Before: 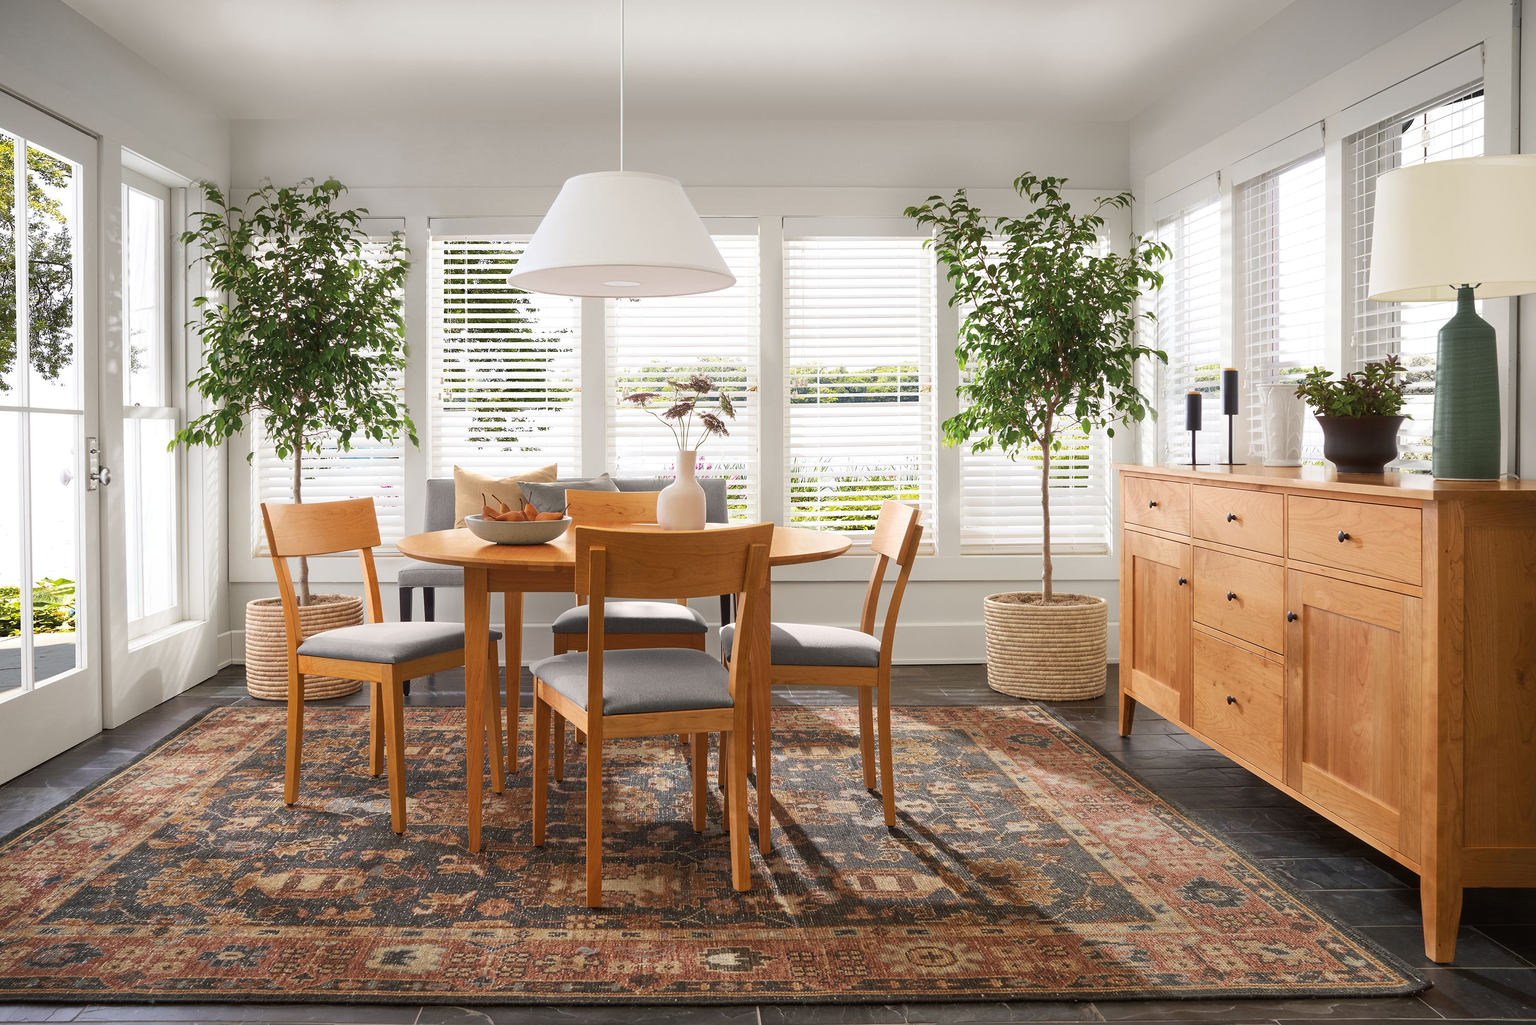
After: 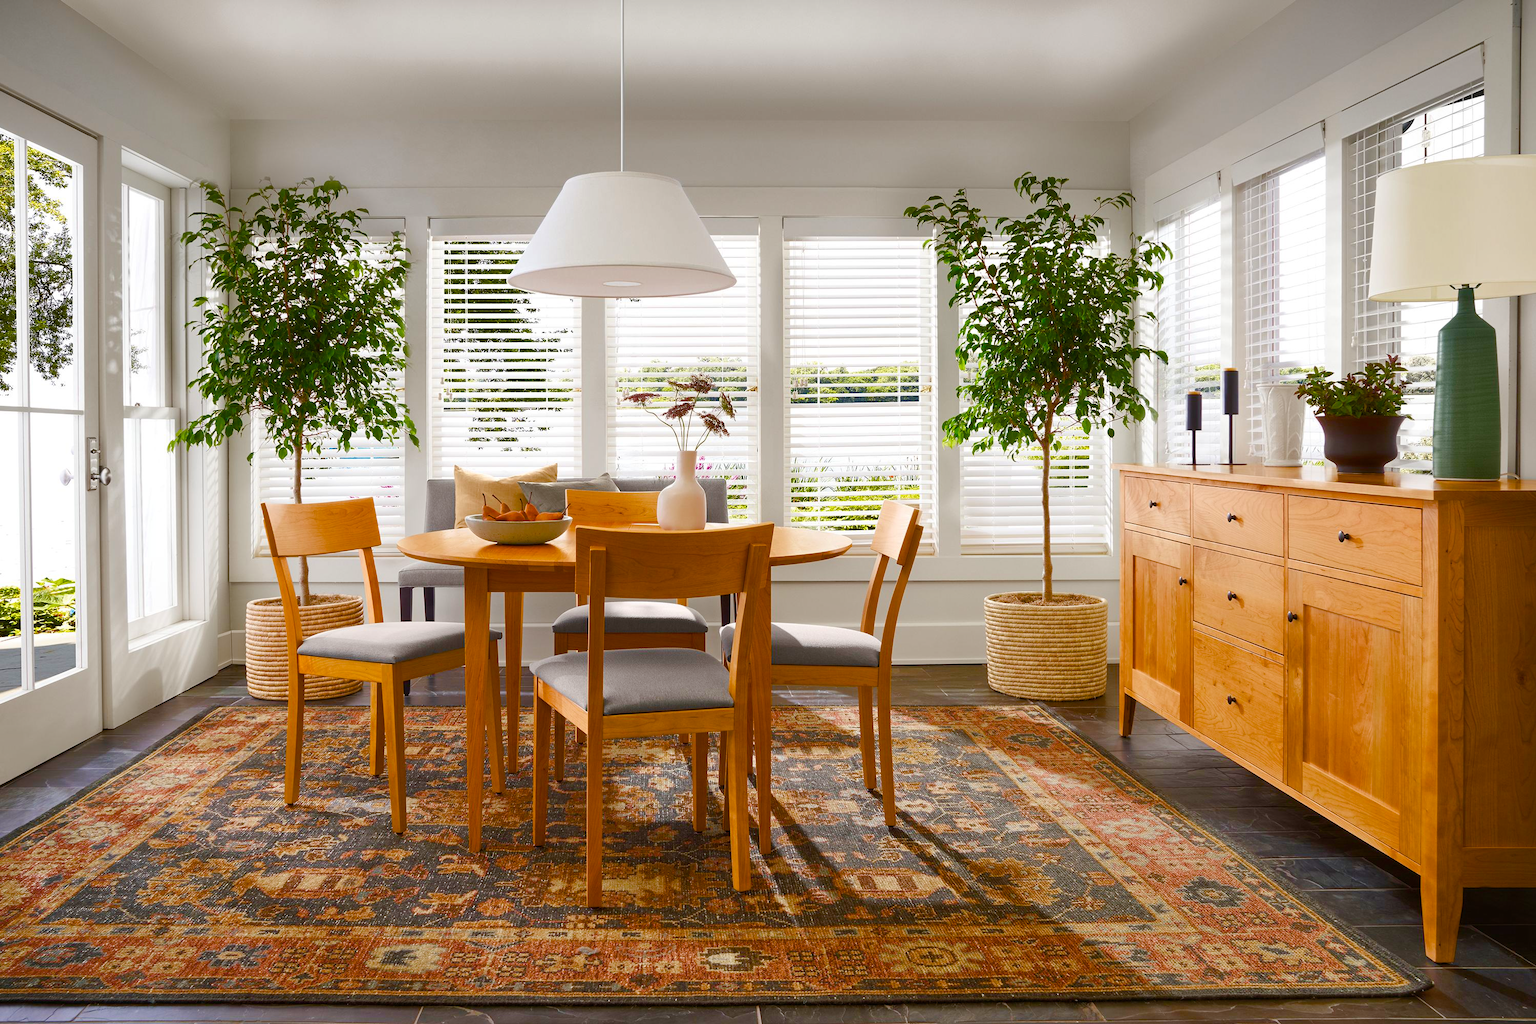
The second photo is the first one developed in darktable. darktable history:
shadows and highlights: radius 337.17, shadows 29.01, soften with gaussian
color balance rgb: perceptual saturation grading › global saturation 24.74%, perceptual saturation grading › highlights -51.22%, perceptual saturation grading › mid-tones 19.16%, perceptual saturation grading › shadows 60.98%, global vibrance 50%
